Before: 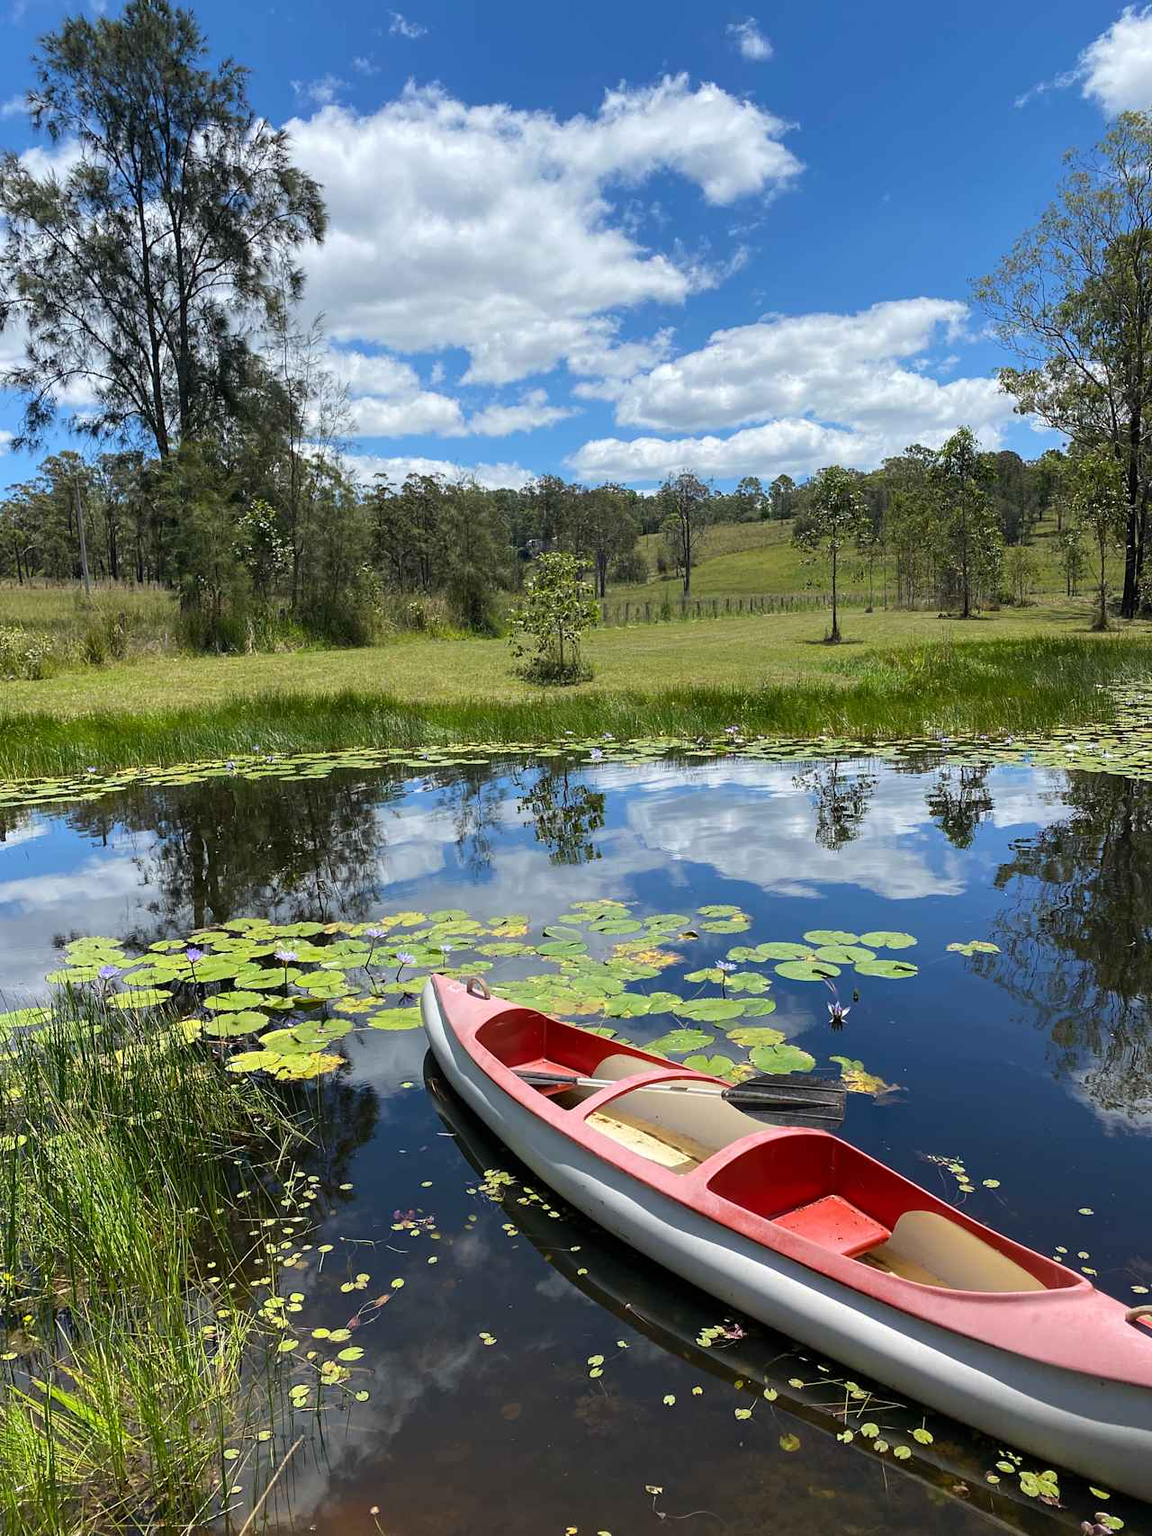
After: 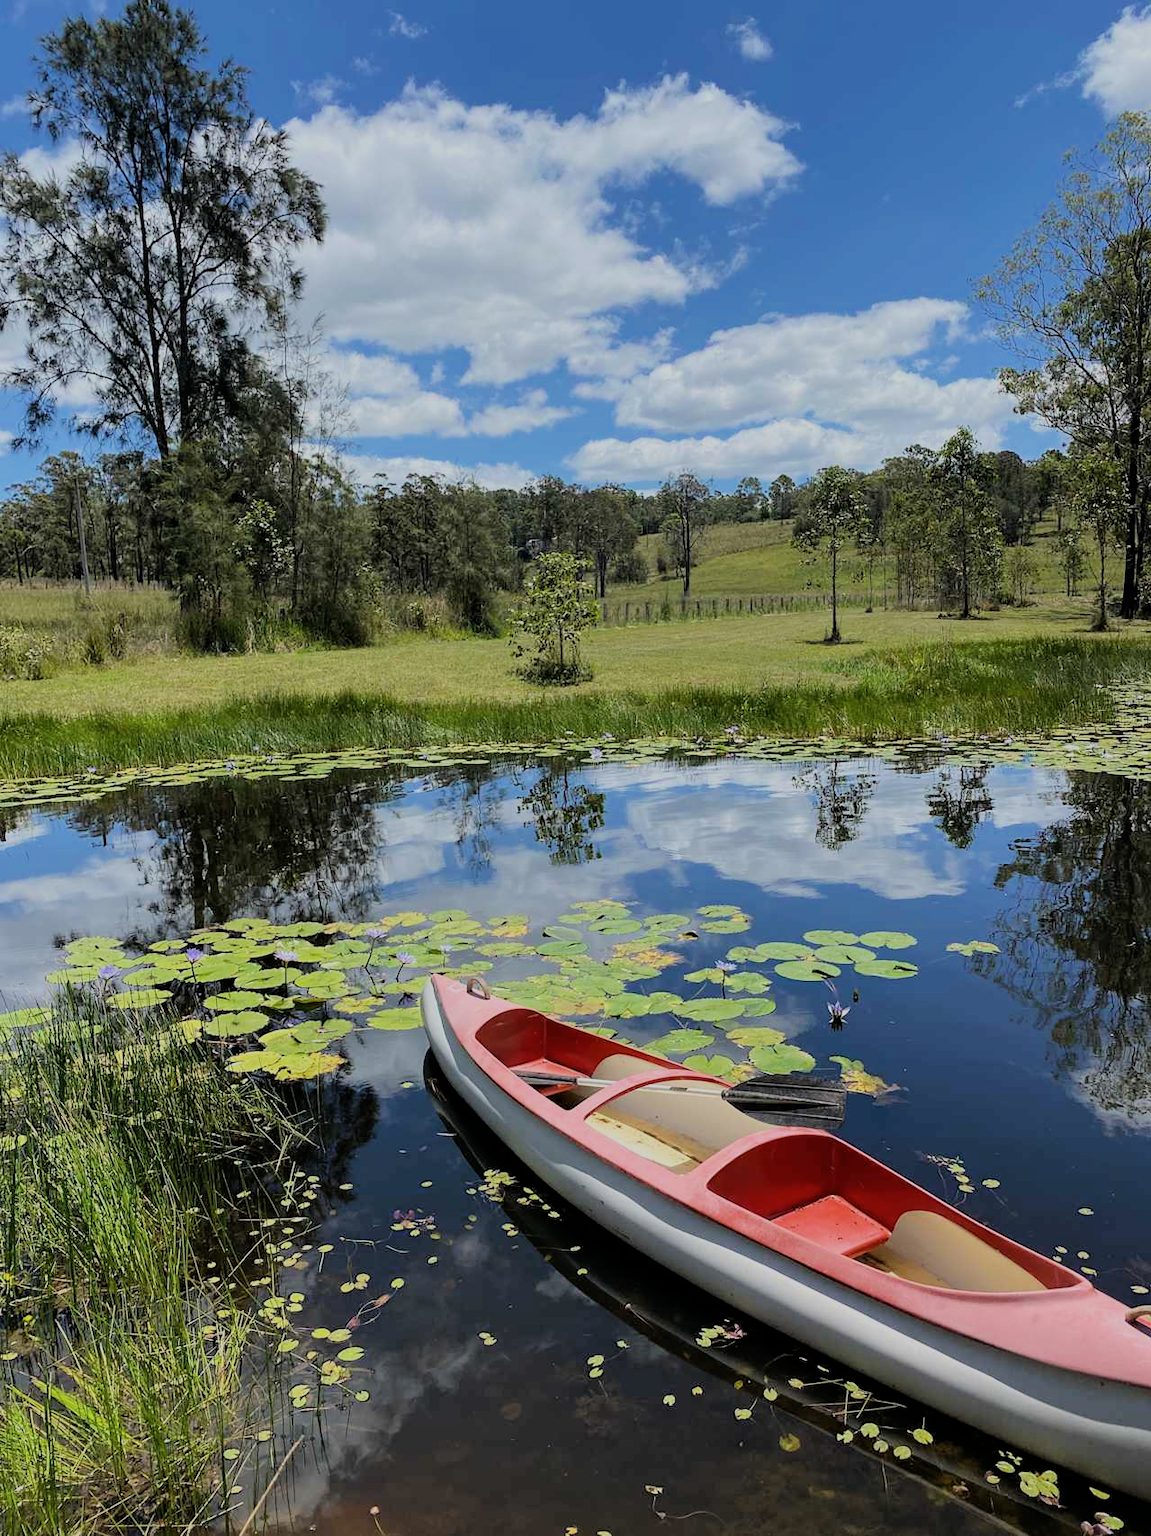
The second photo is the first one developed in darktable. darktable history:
contrast brightness saturation: saturation -0.05
filmic rgb: black relative exposure -7.15 EV, white relative exposure 5.36 EV, hardness 3.02, color science v6 (2022)
